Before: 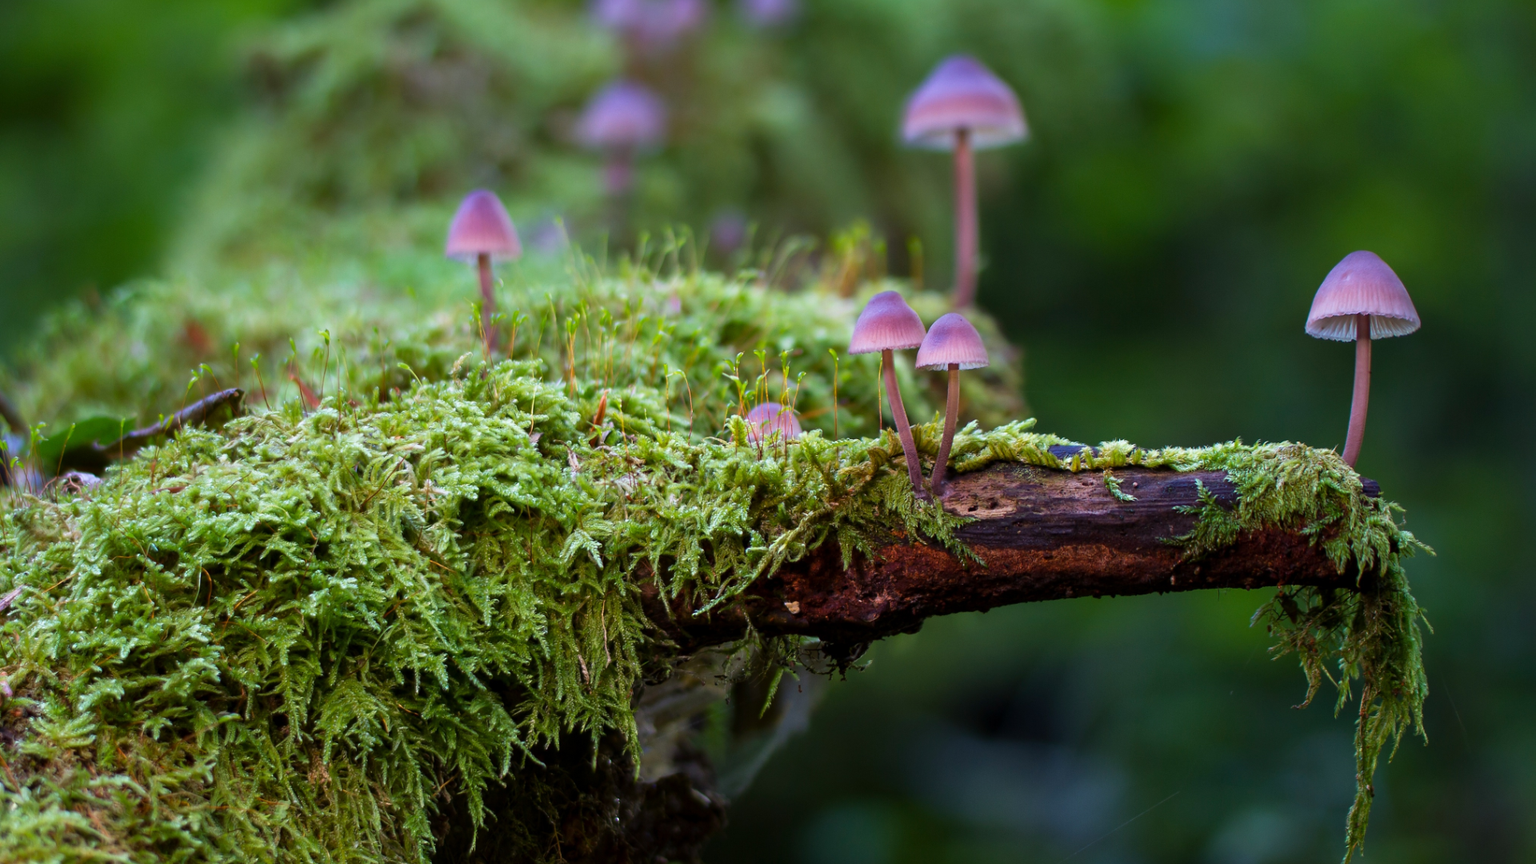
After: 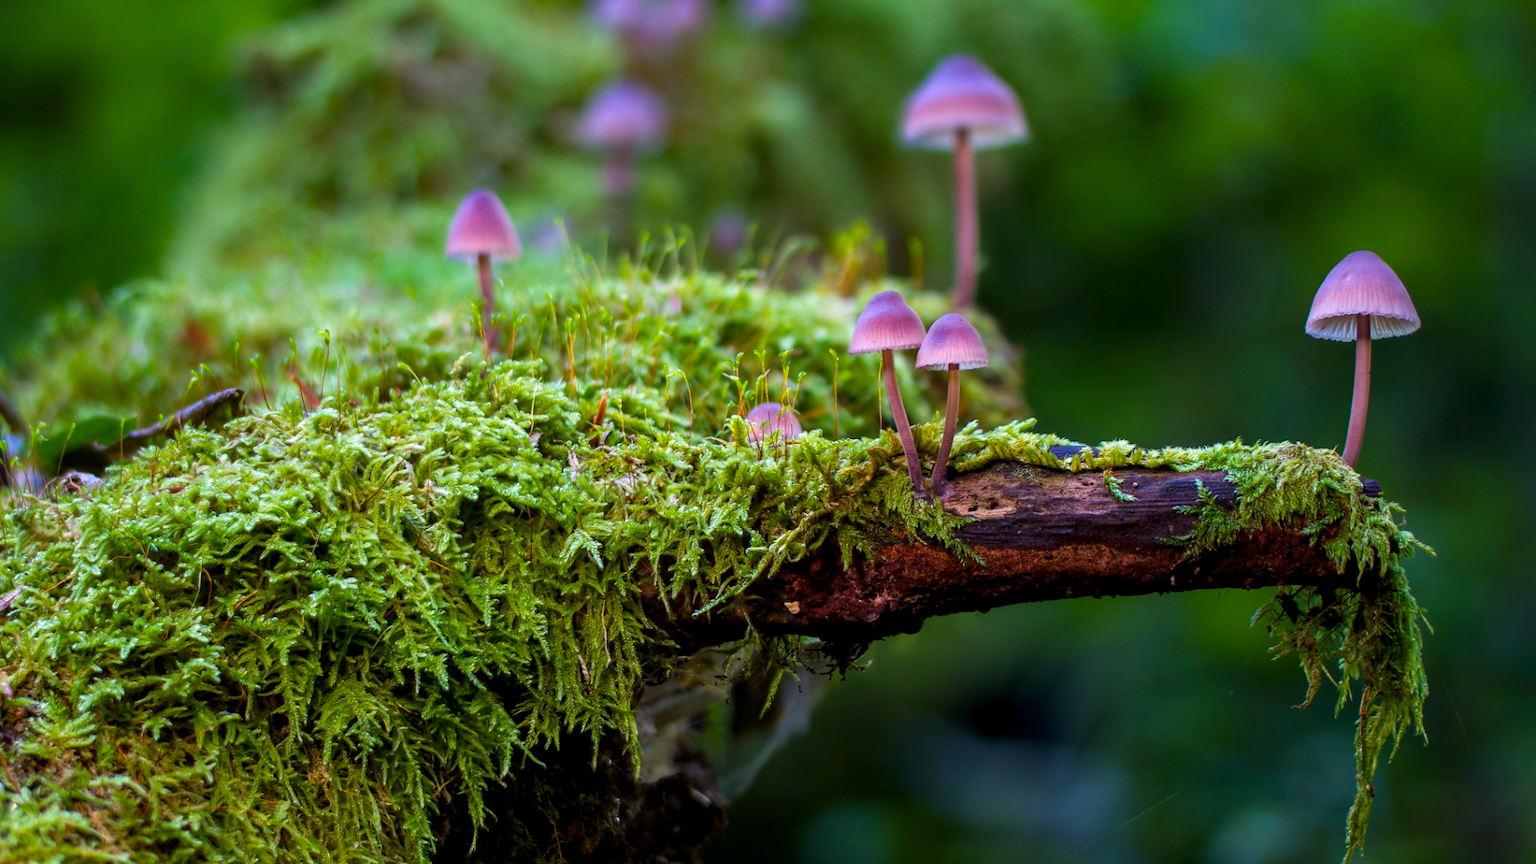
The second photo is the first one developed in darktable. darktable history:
local contrast: on, module defaults
color balance rgb: perceptual saturation grading › global saturation 25%, global vibrance 20%
color zones: curves: ch1 [(0, 0.469) (0.01, 0.469) (0.12, 0.446) (0.248, 0.469) (0.5, 0.5) (0.748, 0.5) (0.99, 0.469) (1, 0.469)]
